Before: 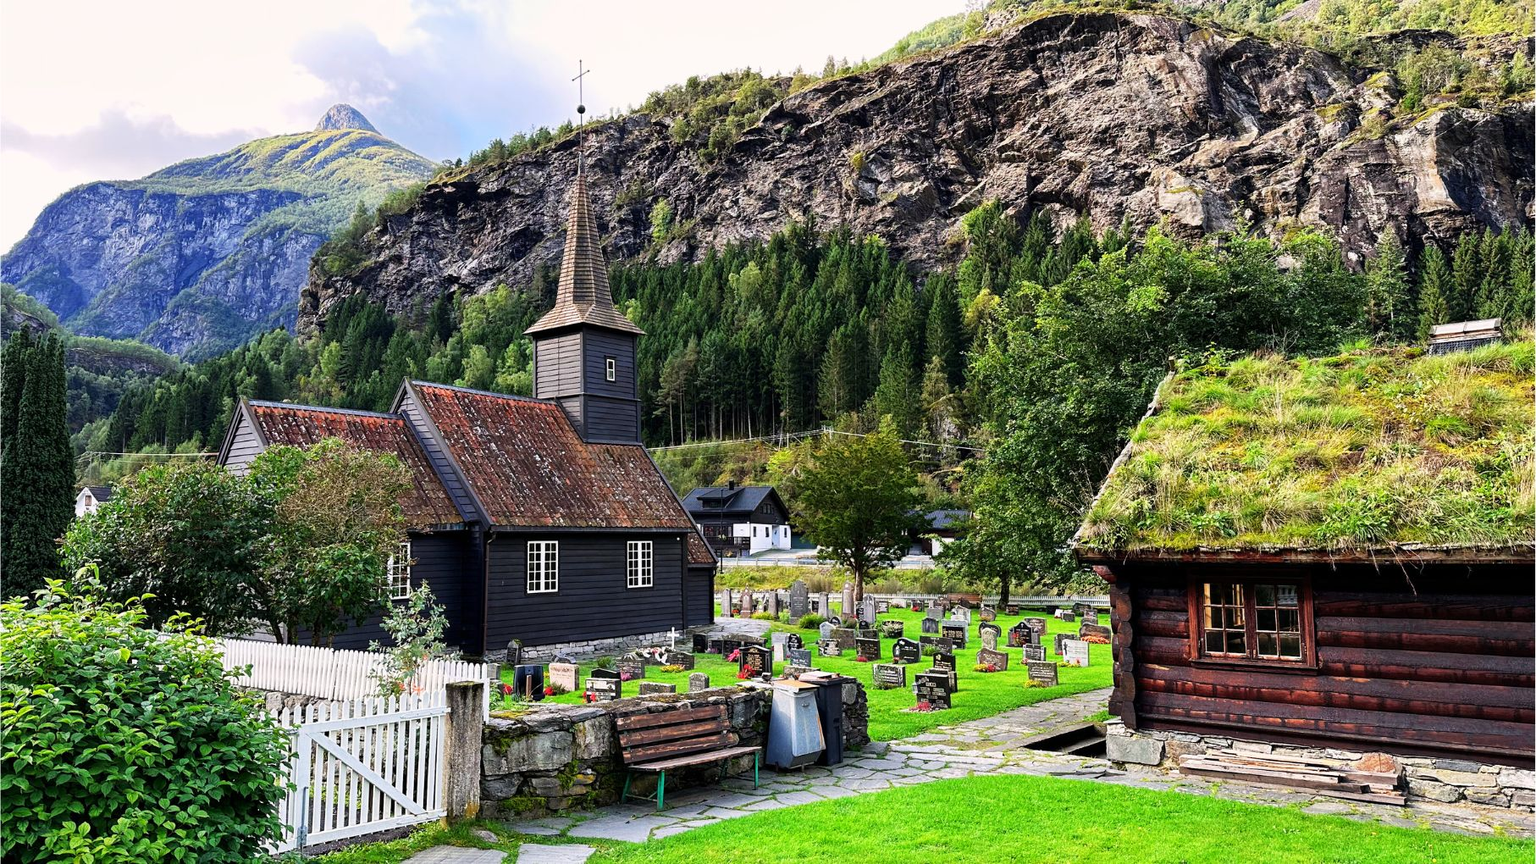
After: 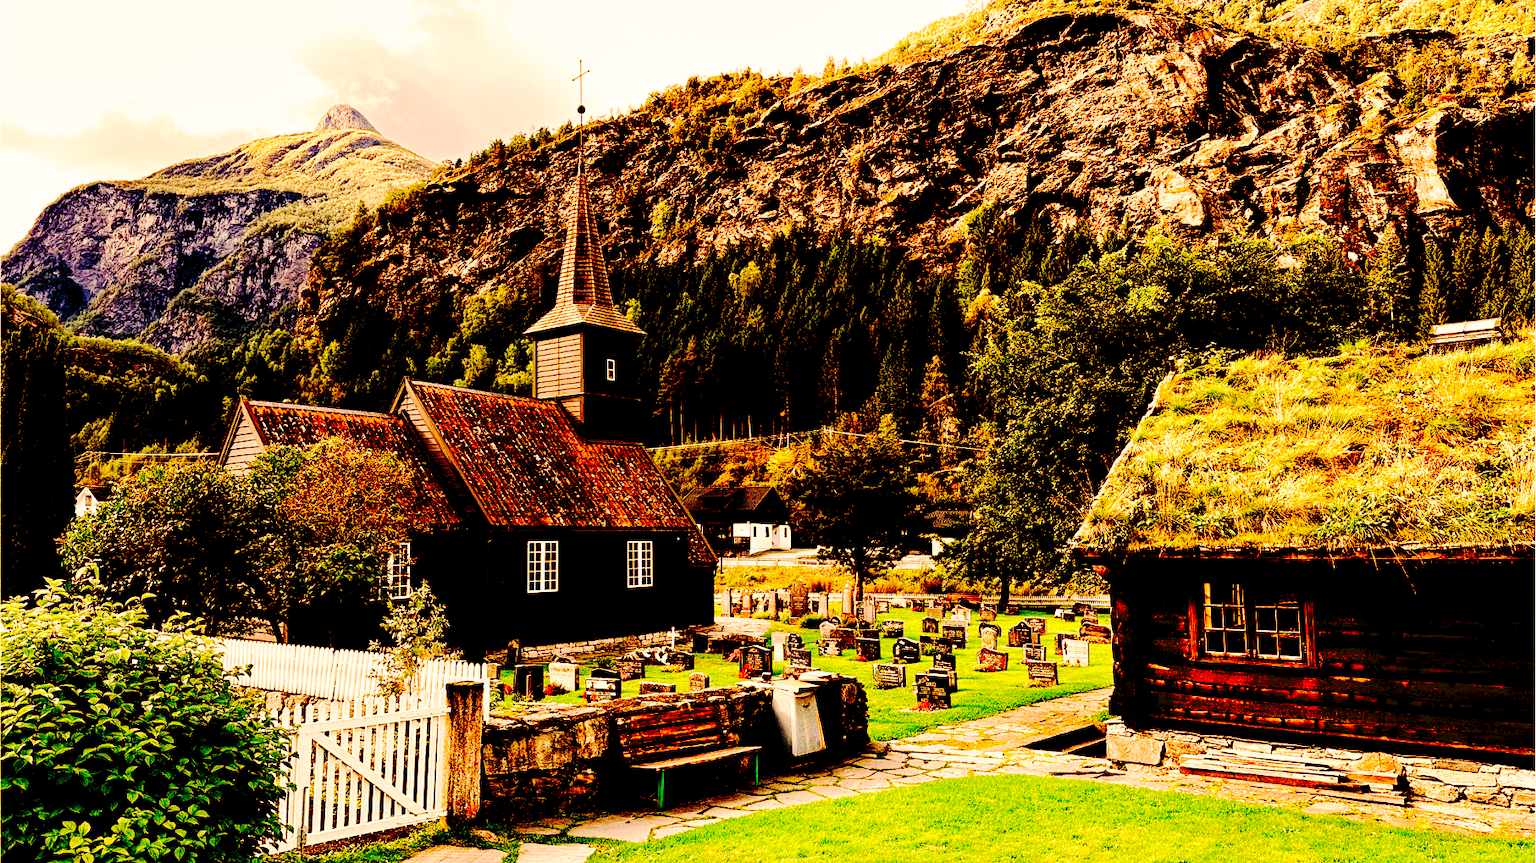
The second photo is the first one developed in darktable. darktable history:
white balance: red 1.467, blue 0.684
exposure: black level correction 0.1, exposure -0.092 EV, compensate highlight preservation false
tone curve: curves: ch0 [(0, 0) (0.003, 0.058) (0.011, 0.059) (0.025, 0.061) (0.044, 0.067) (0.069, 0.084) (0.1, 0.102) (0.136, 0.124) (0.177, 0.171) (0.224, 0.246) (0.277, 0.324) (0.335, 0.411) (0.399, 0.509) (0.468, 0.605) (0.543, 0.688) (0.623, 0.738) (0.709, 0.798) (0.801, 0.852) (0.898, 0.911) (1, 1)], preserve colors none
filmic rgb: black relative exposure -8.7 EV, white relative exposure 2.7 EV, threshold 3 EV, target black luminance 0%, hardness 6.25, latitude 75%, contrast 1.325, highlights saturation mix -5%, preserve chrominance no, color science v5 (2021), iterations of high-quality reconstruction 0, enable highlight reconstruction true
